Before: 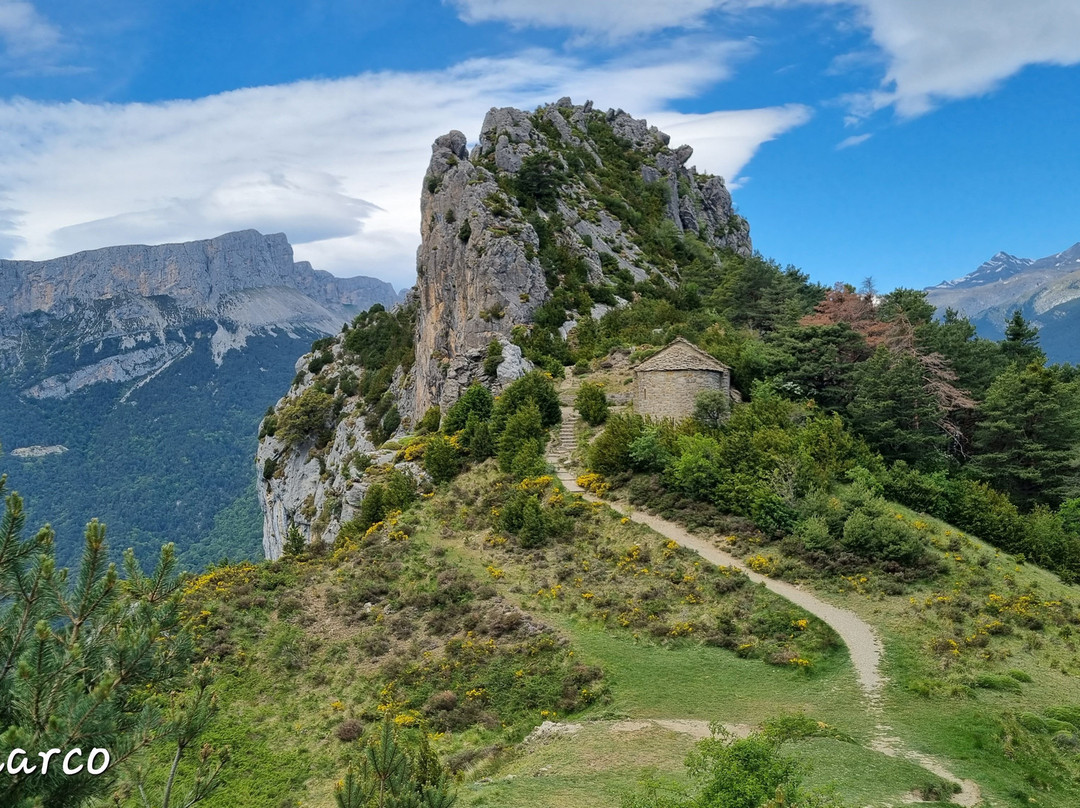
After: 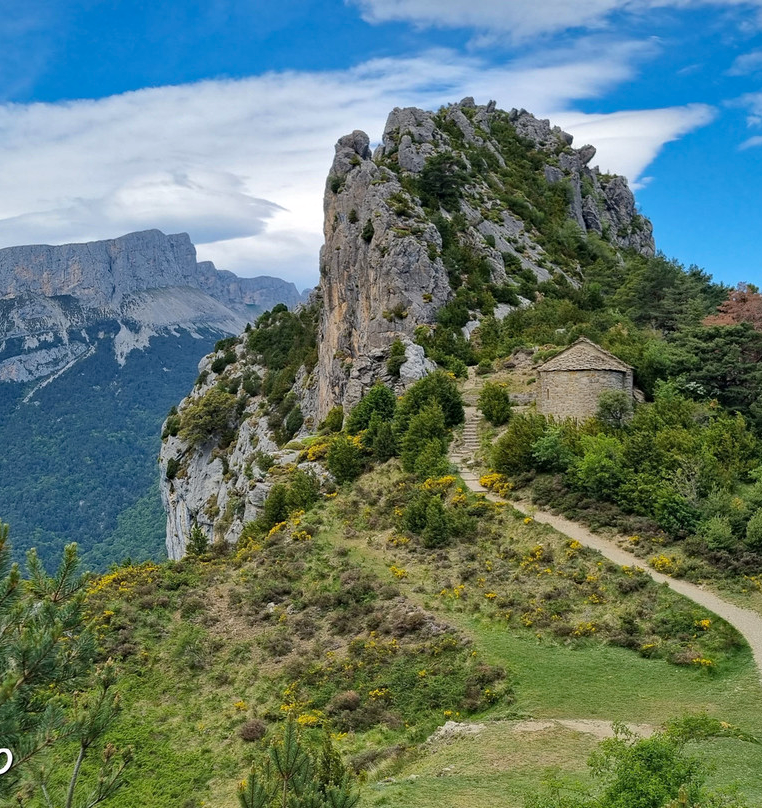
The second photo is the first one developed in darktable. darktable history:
haze removal: compatibility mode true, adaptive false
crop and rotate: left 9.073%, right 20.363%
